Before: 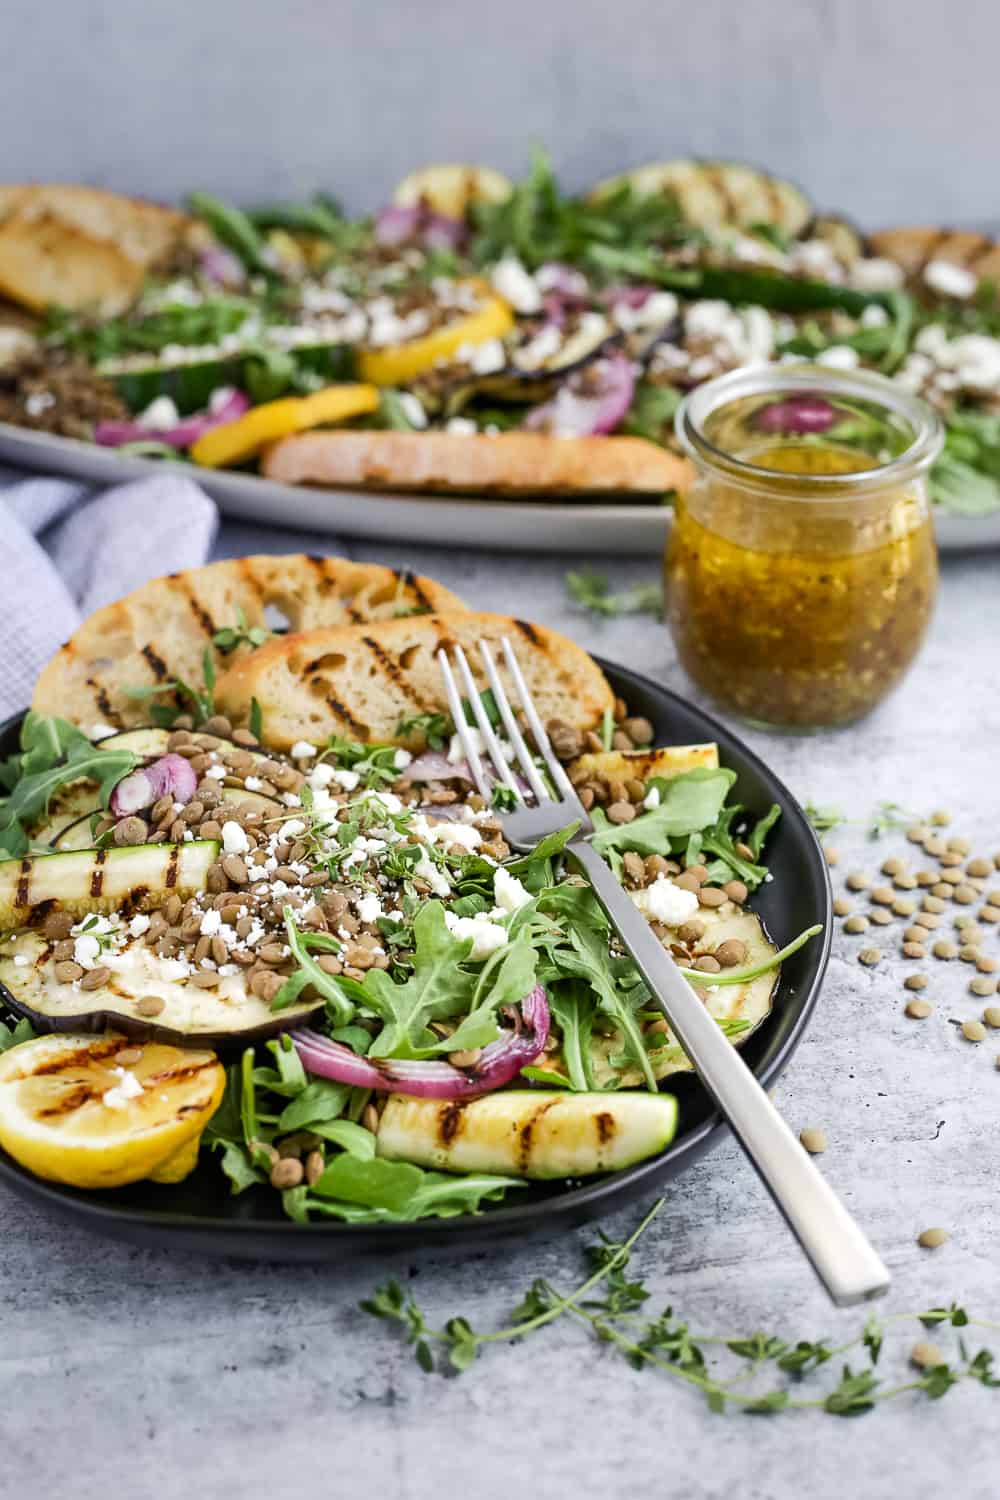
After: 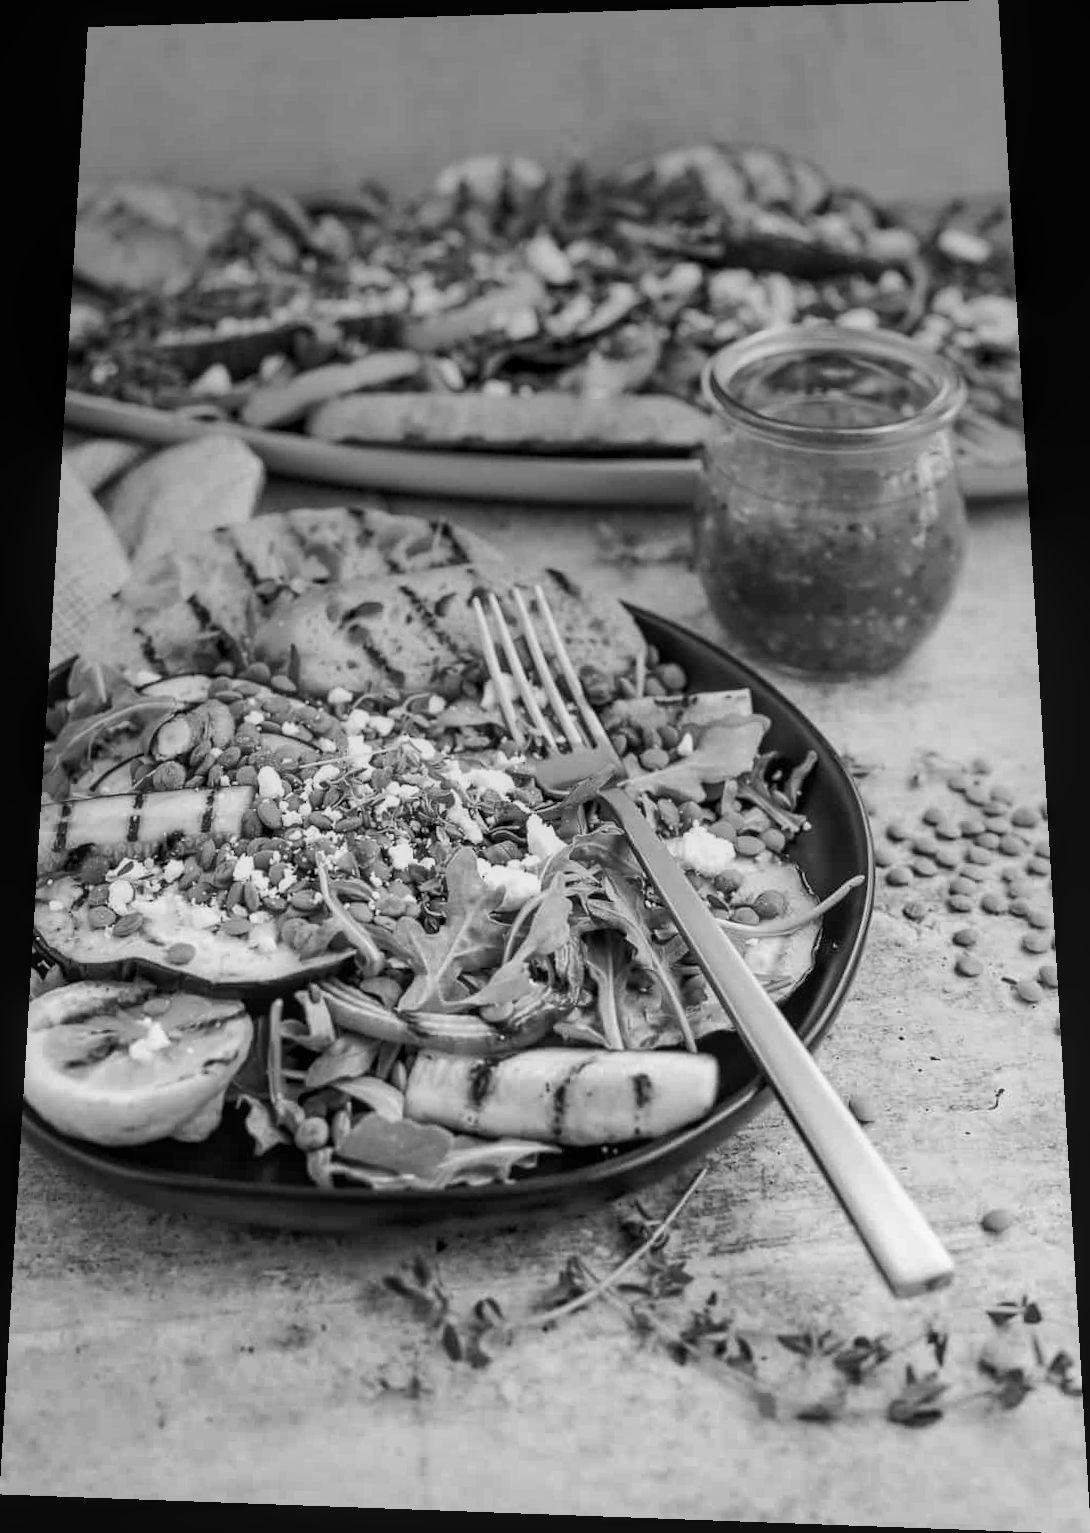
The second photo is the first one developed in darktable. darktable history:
monochrome: on, module defaults
rotate and perspective: rotation 0.128°, lens shift (vertical) -0.181, lens shift (horizontal) -0.044, shear 0.001, automatic cropping off
color correction: highlights a* -9.35, highlights b* -23.15
local contrast: detail 115%
color zones: curves: ch0 [(0, 0.613) (0.01, 0.613) (0.245, 0.448) (0.498, 0.529) (0.642, 0.665) (0.879, 0.777) (0.99, 0.613)]; ch1 [(0, 0) (0.143, 0) (0.286, 0) (0.429, 0) (0.571, 0) (0.714, 0) (0.857, 0)], mix -93.41%
graduated density: hue 238.83°, saturation 50%
